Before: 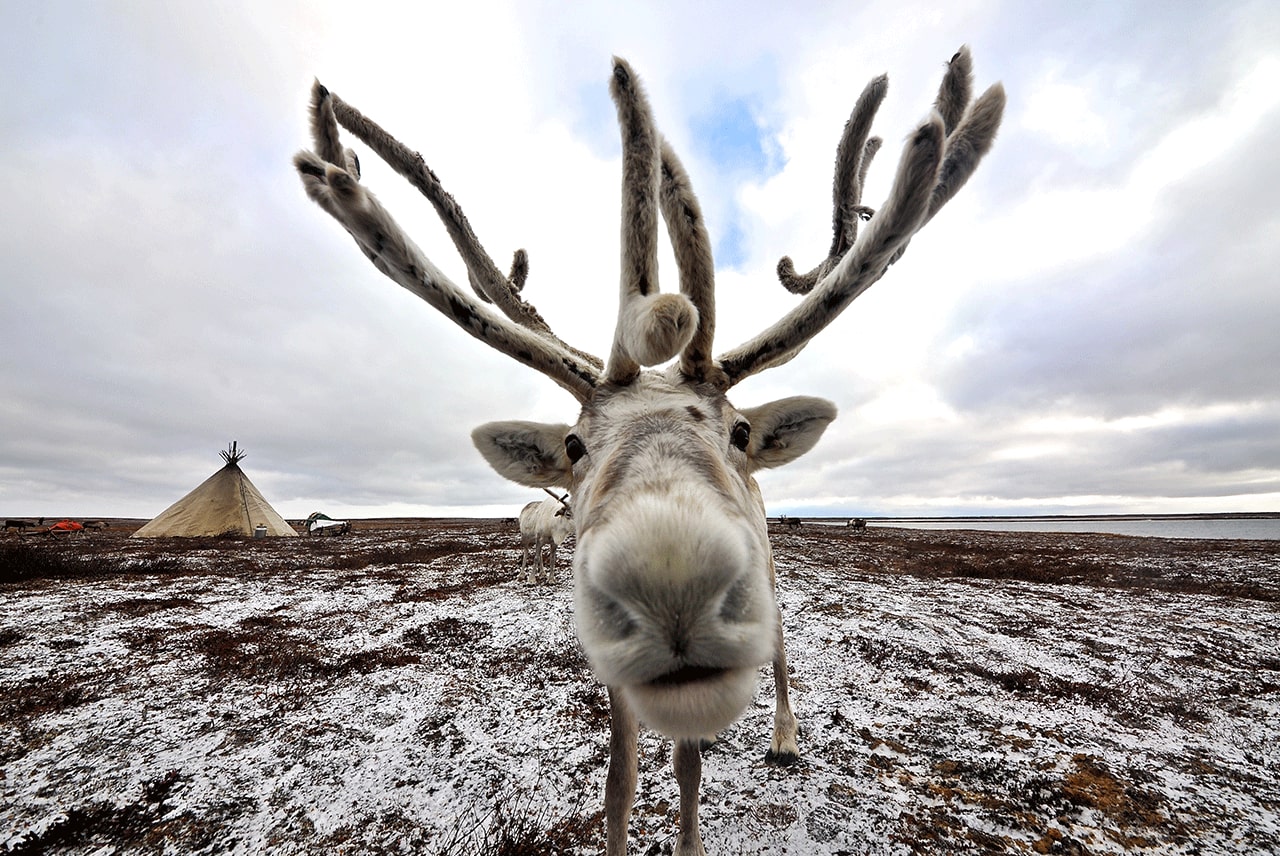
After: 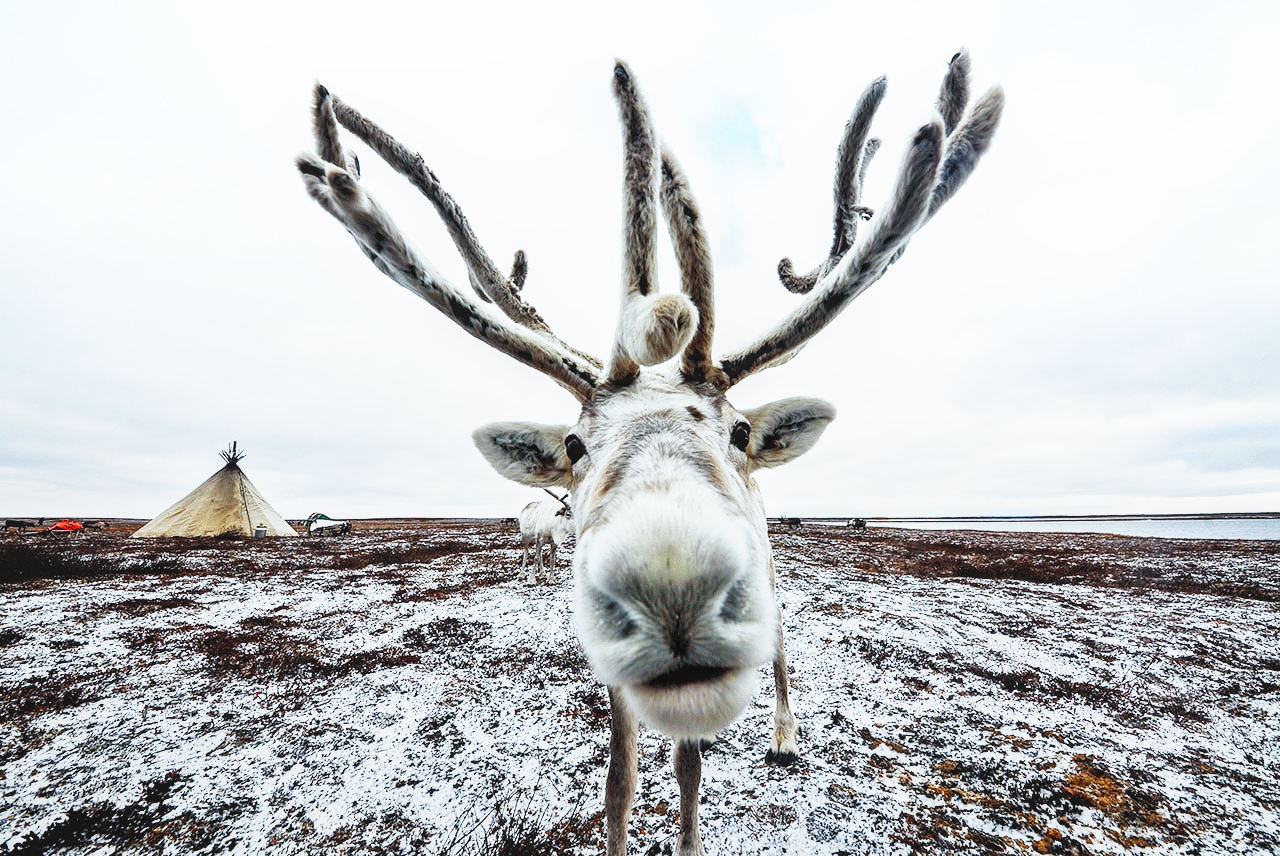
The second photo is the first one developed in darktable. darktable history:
exposure: compensate highlight preservation false
color calibration: illuminant F (fluorescent), F source F9 (Cool White Deluxe 4150 K) – high CRI, x 0.374, y 0.373, temperature 4158.34 K
base curve: curves: ch0 [(0, 0) (0.007, 0.004) (0.027, 0.03) (0.046, 0.07) (0.207, 0.54) (0.442, 0.872) (0.673, 0.972) (1, 1)], preserve colors none
local contrast: detail 110%
